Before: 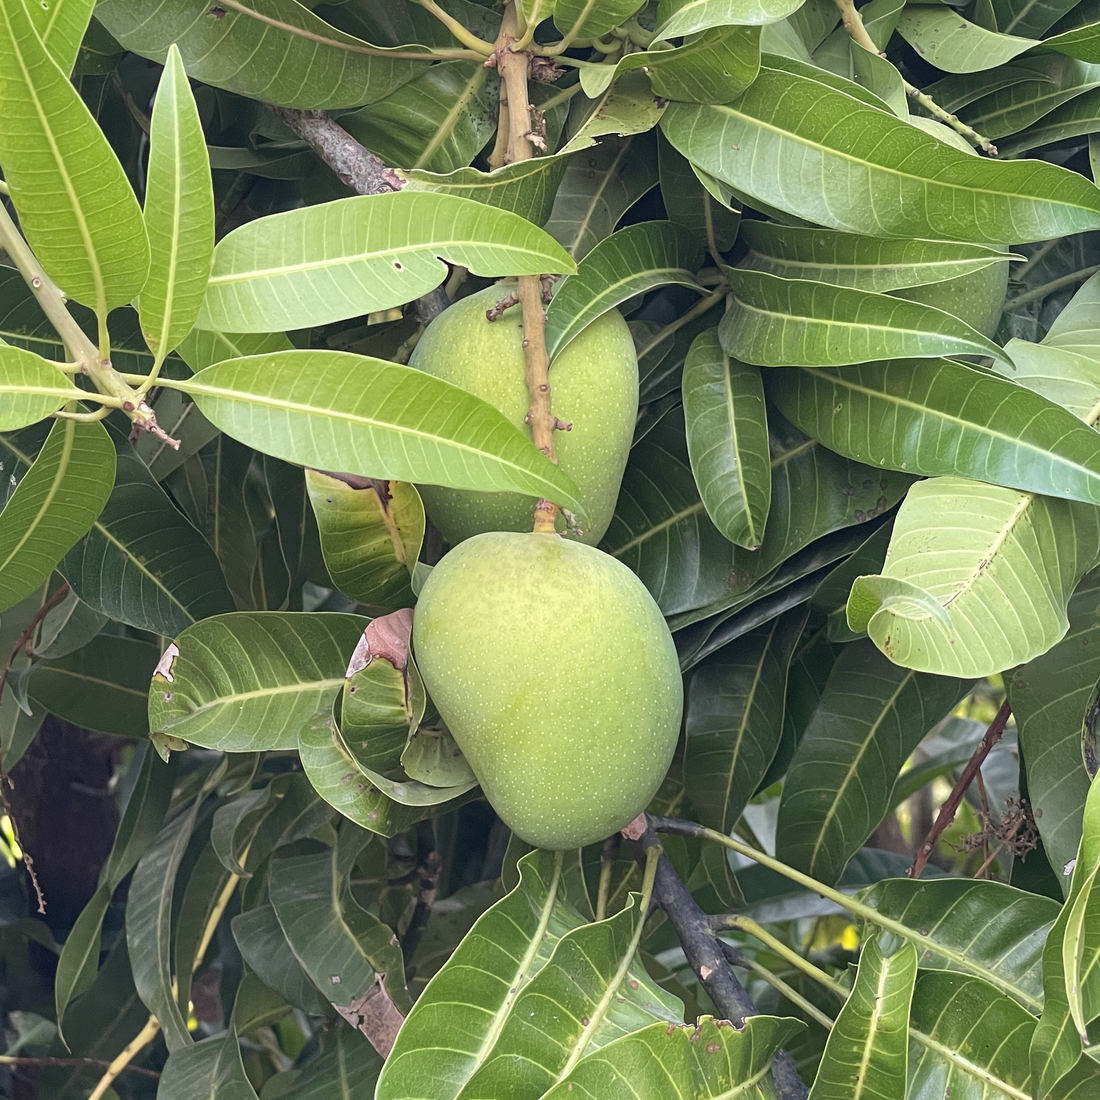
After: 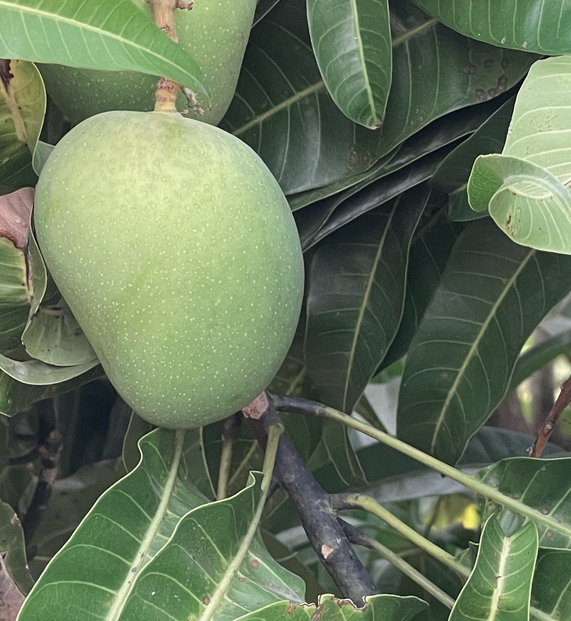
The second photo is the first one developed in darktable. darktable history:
color zones: curves: ch0 [(0, 0.5) (0.125, 0.4) (0.25, 0.5) (0.375, 0.4) (0.5, 0.4) (0.625, 0.35) (0.75, 0.35) (0.875, 0.5)]; ch1 [(0, 0.35) (0.125, 0.45) (0.25, 0.35) (0.375, 0.35) (0.5, 0.35) (0.625, 0.35) (0.75, 0.45) (0.875, 0.35)]; ch2 [(0, 0.6) (0.125, 0.5) (0.25, 0.5) (0.375, 0.6) (0.5, 0.6) (0.625, 0.5) (0.75, 0.5) (0.875, 0.5)]
exposure: black level correction 0, exposure 0 EV, compensate highlight preservation false
crop: left 34.462%, top 38.318%, right 13.584%, bottom 5.217%
